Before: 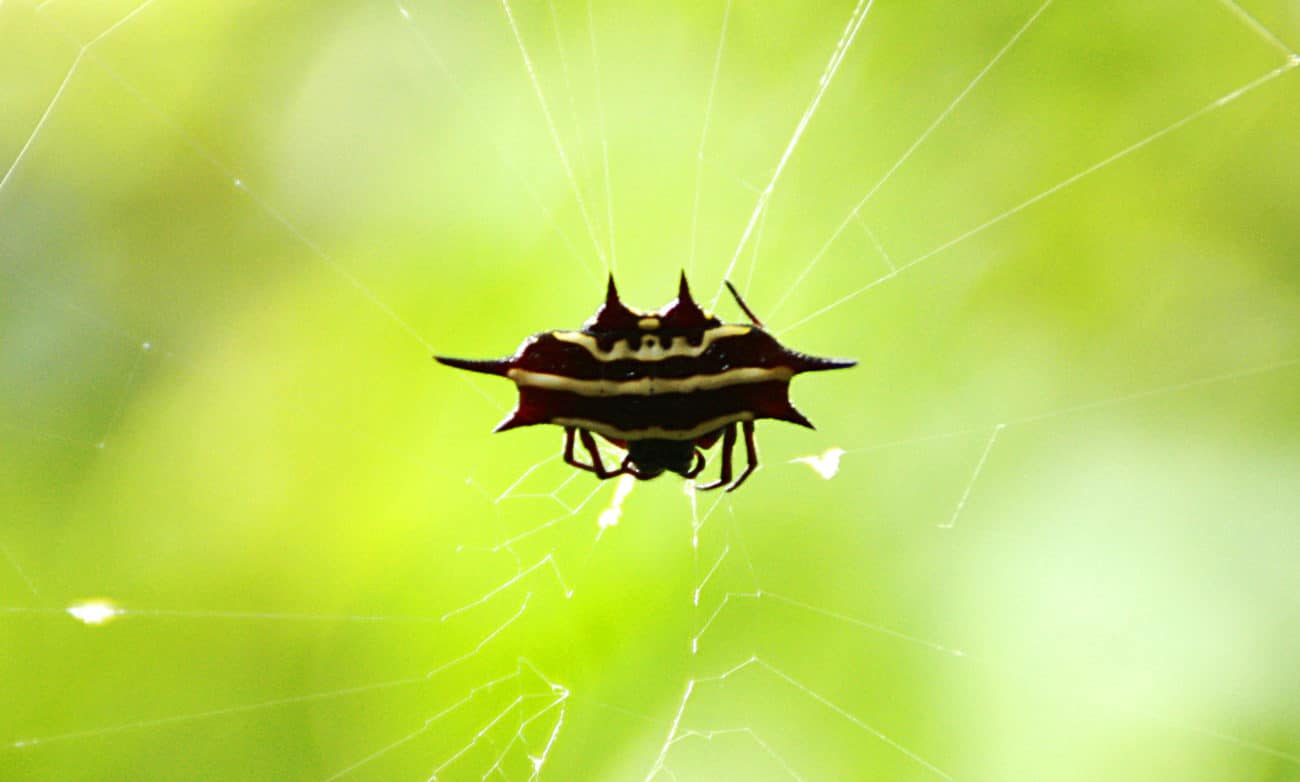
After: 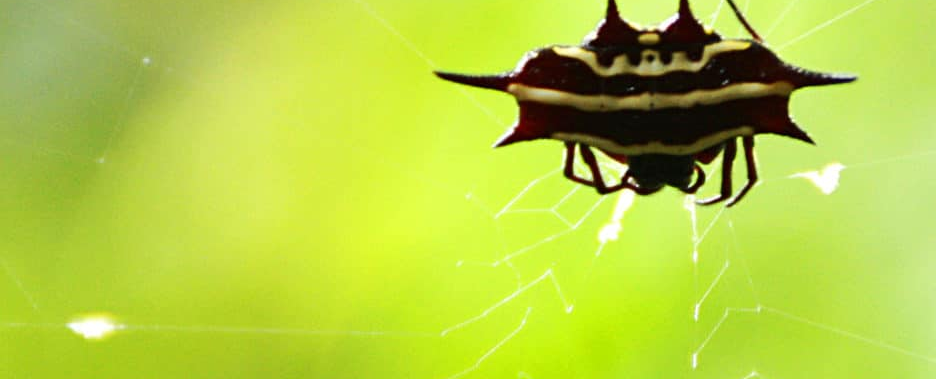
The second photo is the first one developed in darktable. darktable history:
crop: top 36.498%, right 27.964%, bottom 14.995%
